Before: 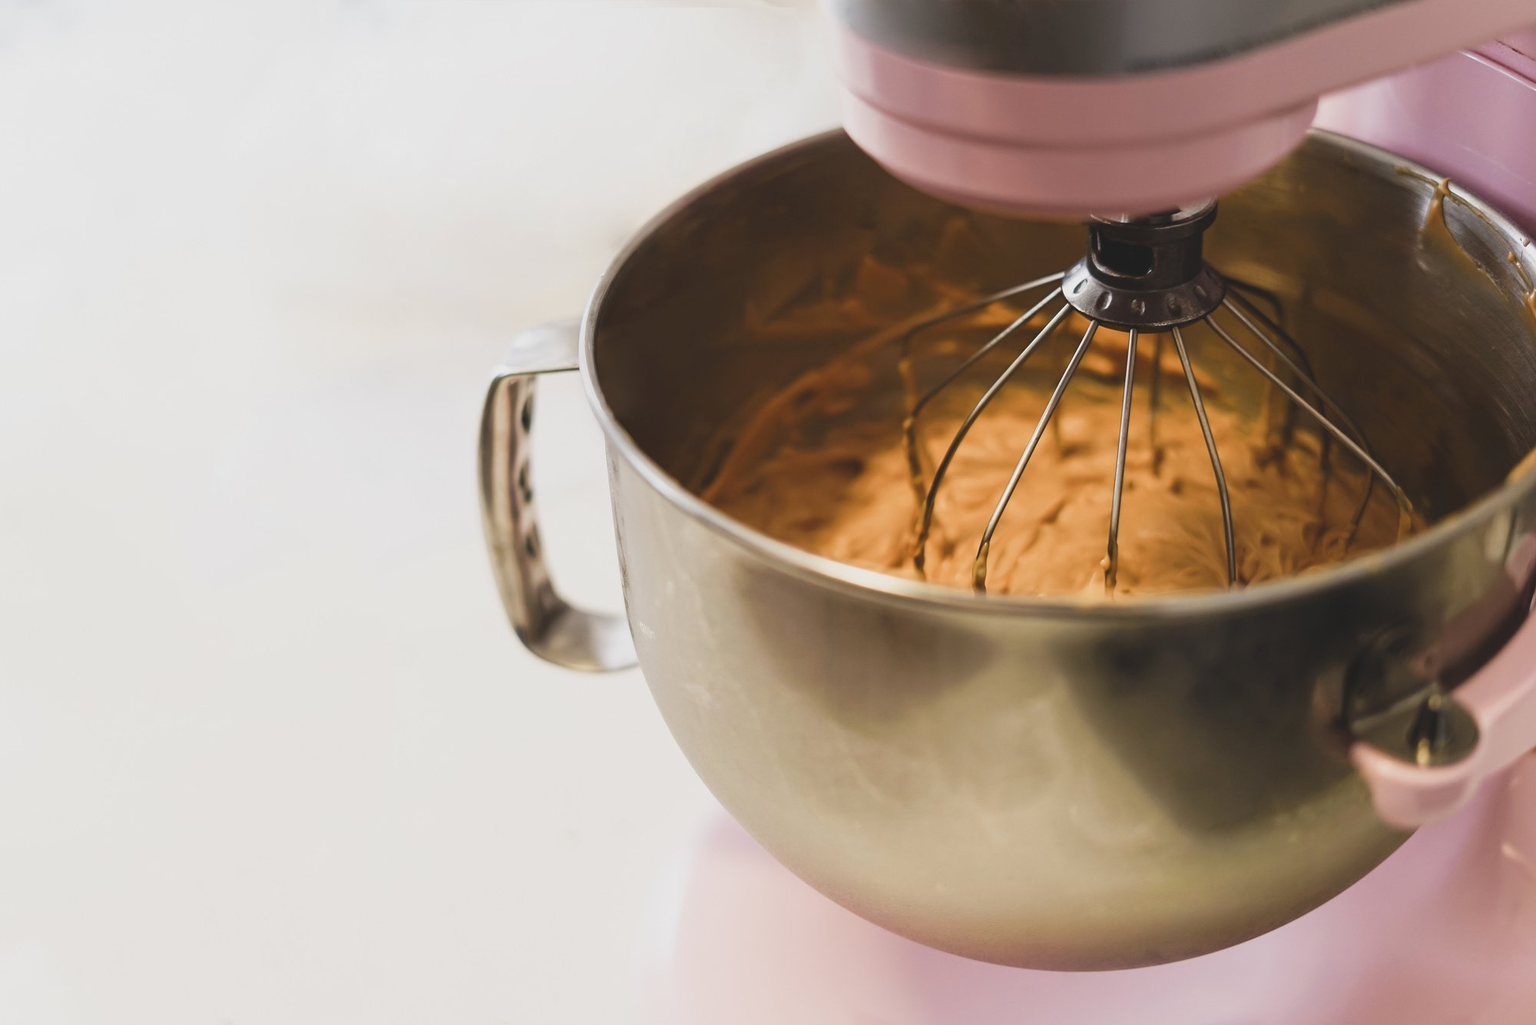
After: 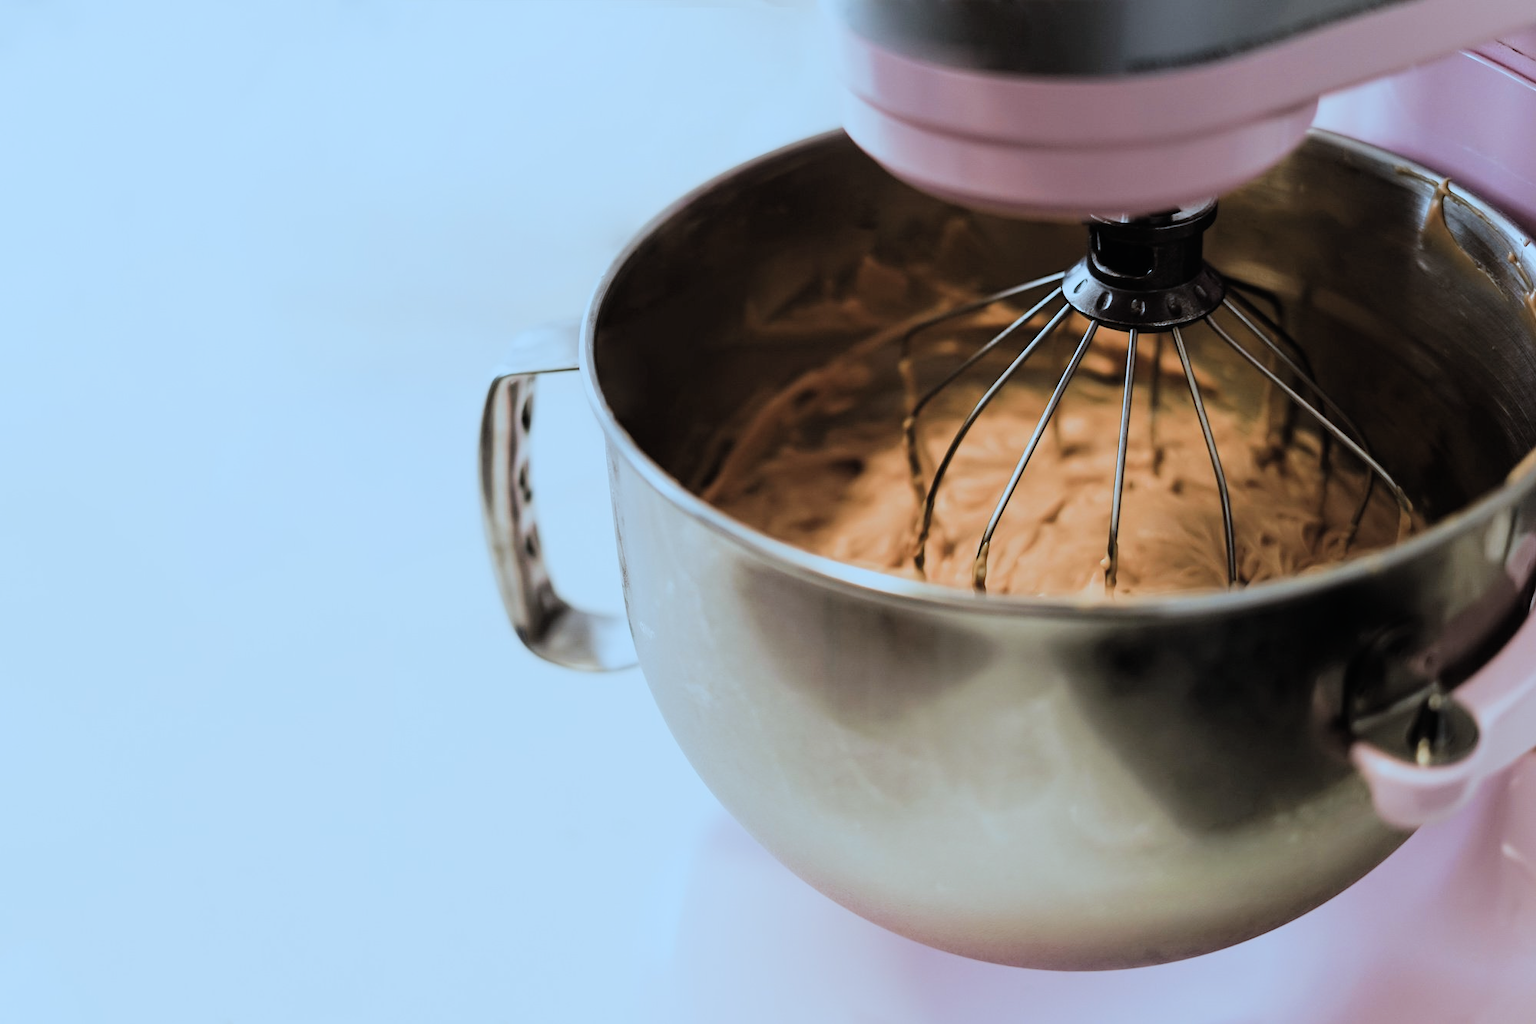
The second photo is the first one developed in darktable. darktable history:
color correction: highlights a* -9.35, highlights b* -23.15
filmic rgb: black relative exposure -5 EV, hardness 2.88, contrast 1.3, highlights saturation mix -30%
